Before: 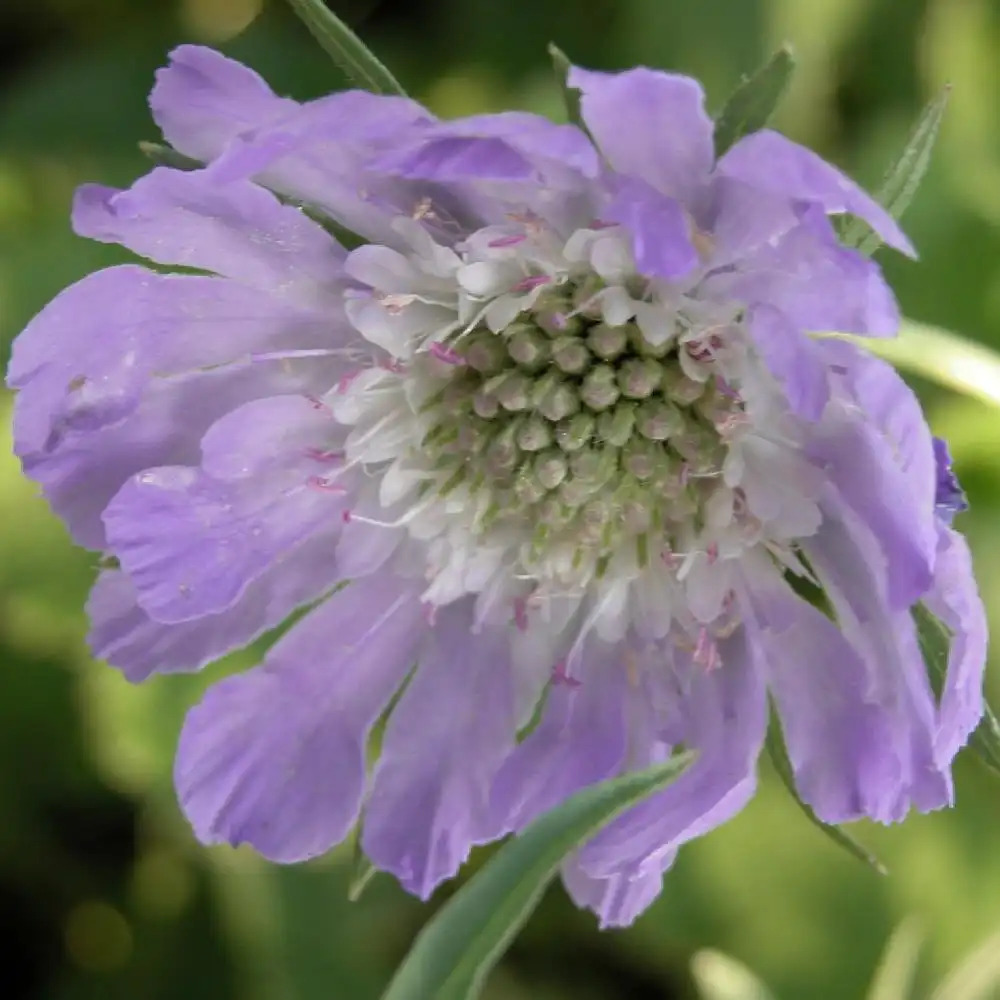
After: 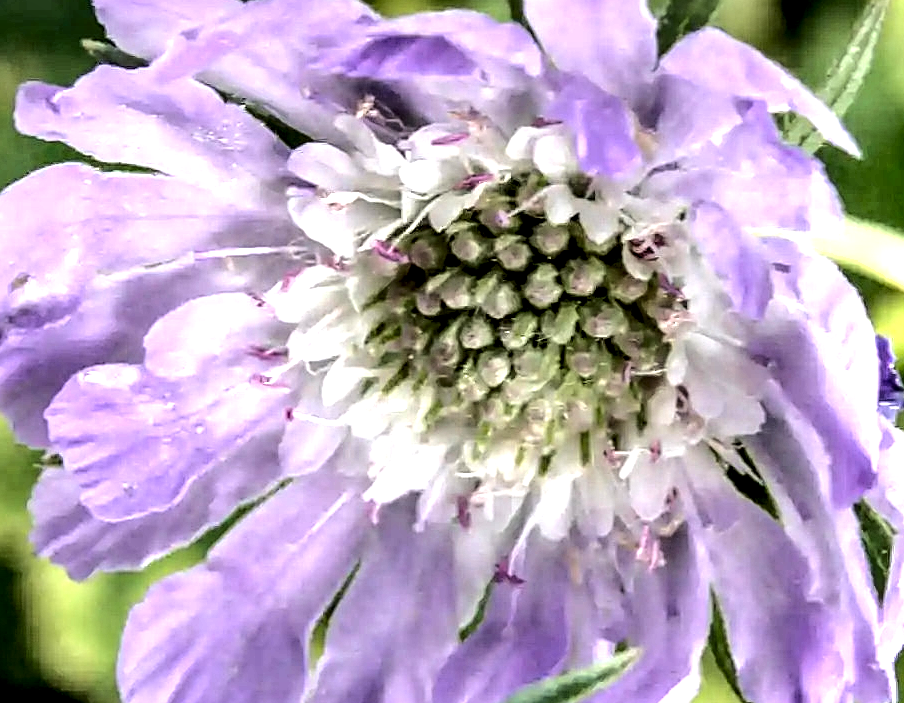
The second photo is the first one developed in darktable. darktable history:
exposure: black level correction 0.001, exposure 0.499 EV, compensate exposure bias true, compensate highlight preservation false
crop: left 5.714%, top 10.288%, right 3.811%, bottom 19.389%
local contrast: highlights 17%, detail 188%
sharpen: on, module defaults
tone equalizer: -8 EV -0.428 EV, -7 EV -0.407 EV, -6 EV -0.297 EV, -5 EV -0.234 EV, -3 EV 0.232 EV, -2 EV 0.338 EV, -1 EV 0.397 EV, +0 EV 0.434 EV, edges refinement/feathering 500, mask exposure compensation -1.57 EV, preserve details no
tone curve: curves: ch0 [(0, 0) (0.003, 0.003) (0.011, 0.005) (0.025, 0.008) (0.044, 0.012) (0.069, 0.02) (0.1, 0.031) (0.136, 0.047) (0.177, 0.088) (0.224, 0.141) (0.277, 0.222) (0.335, 0.32) (0.399, 0.425) (0.468, 0.524) (0.543, 0.623) (0.623, 0.716) (0.709, 0.796) (0.801, 0.88) (0.898, 0.959) (1, 1)], color space Lab, independent channels, preserve colors none
shadows and highlights: soften with gaussian
